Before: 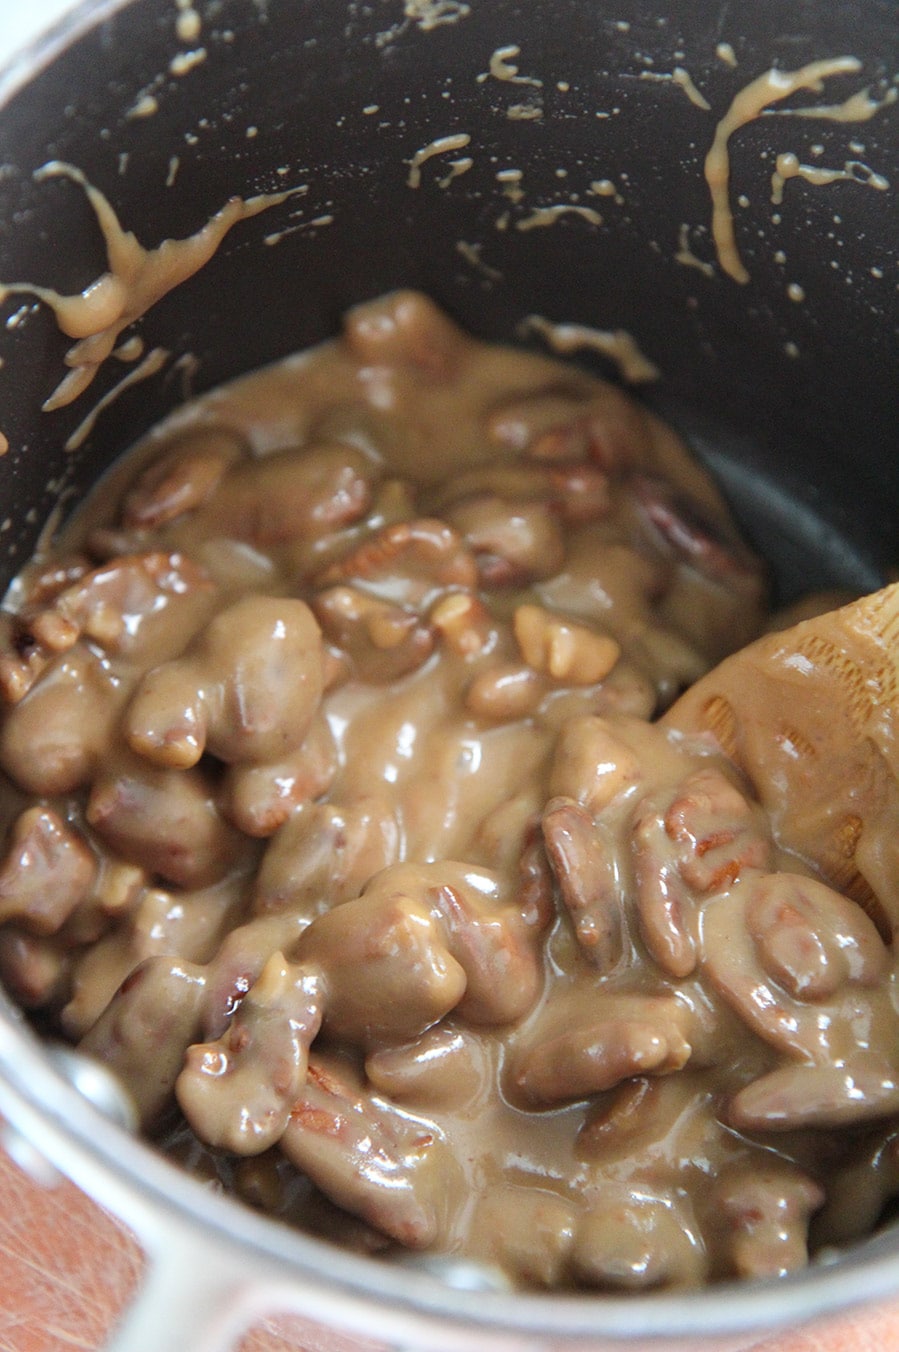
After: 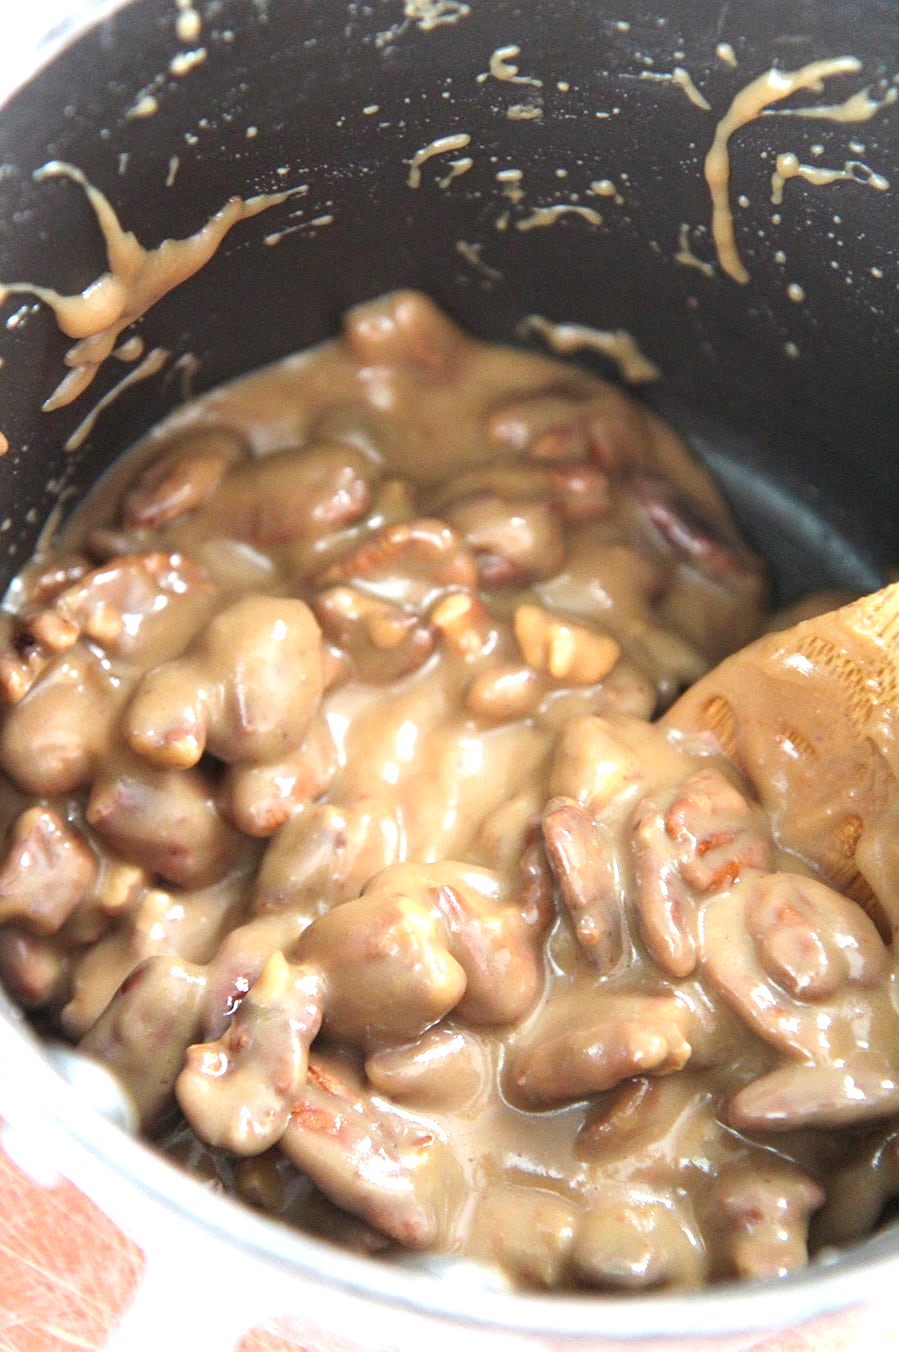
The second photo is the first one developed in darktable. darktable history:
exposure: exposure 0.946 EV, compensate highlight preservation false
